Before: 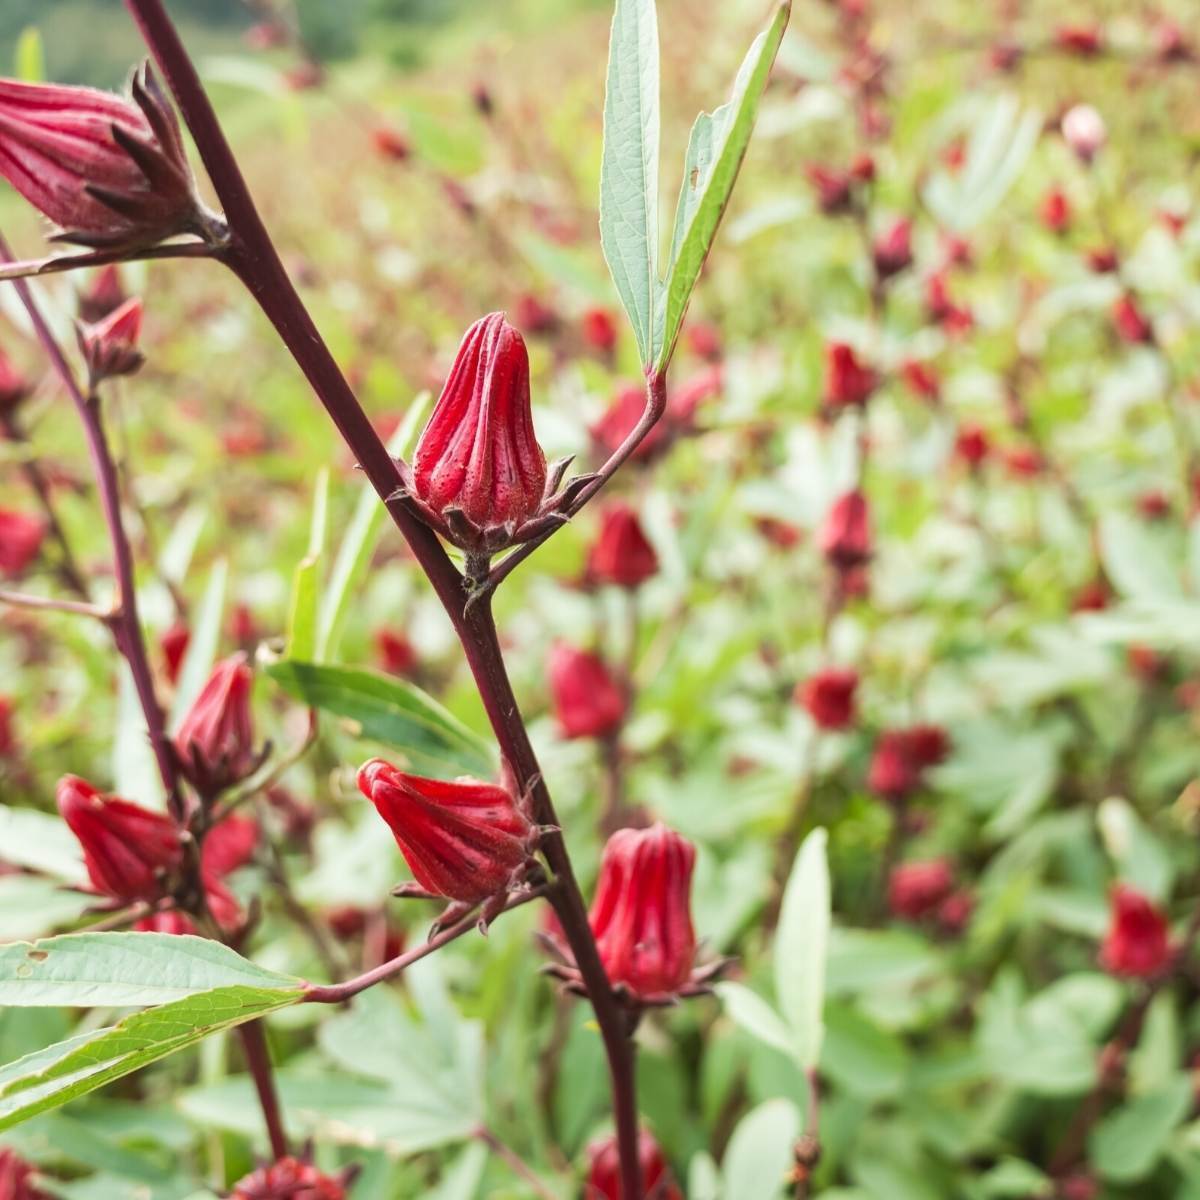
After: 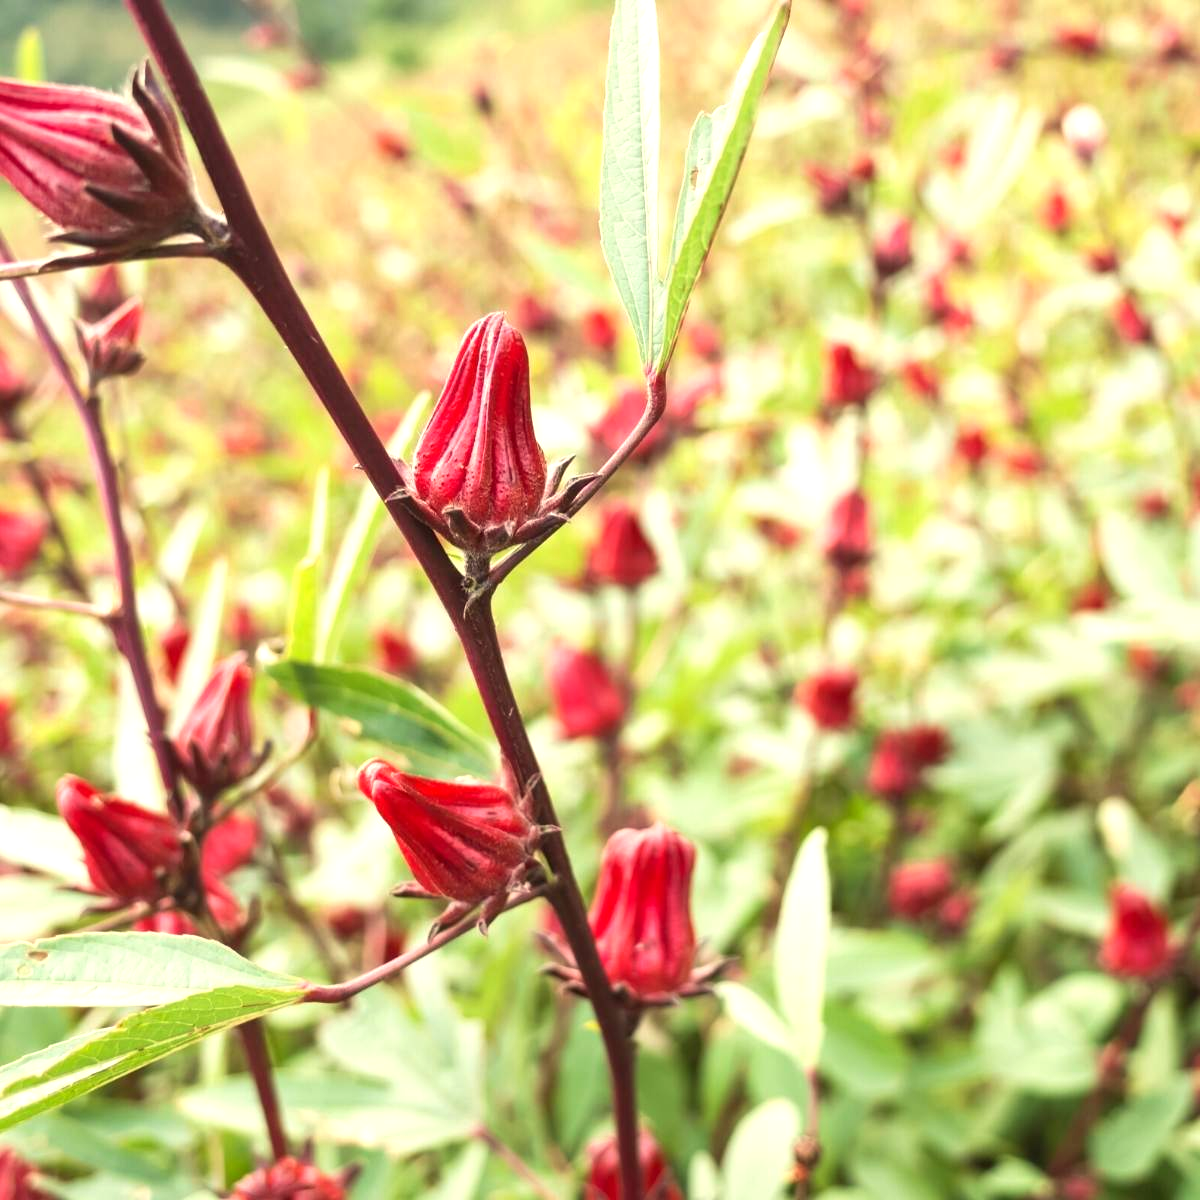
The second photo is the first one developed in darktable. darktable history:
white balance: red 1.045, blue 0.932
exposure: black level correction 0.001, exposure 0.5 EV, compensate exposure bias true, compensate highlight preservation false
